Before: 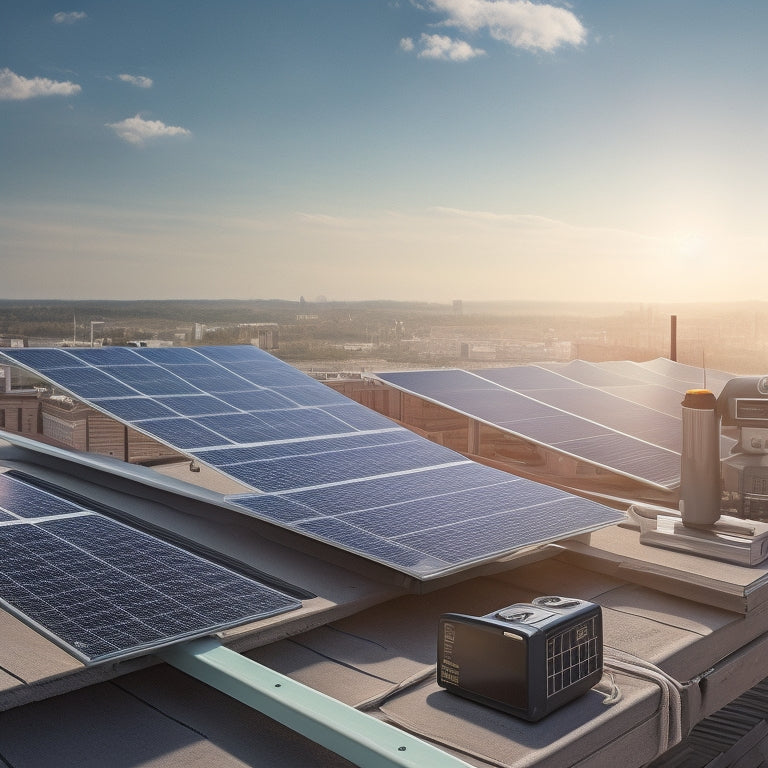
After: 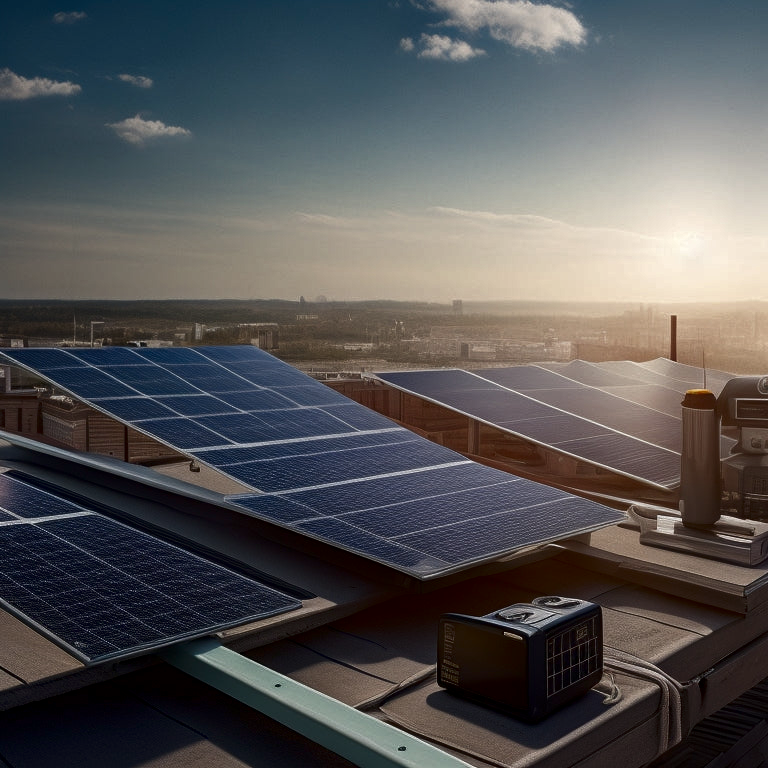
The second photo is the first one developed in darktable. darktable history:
contrast brightness saturation: brightness -0.503
local contrast: highlights 107%, shadows 100%, detail 120%, midtone range 0.2
